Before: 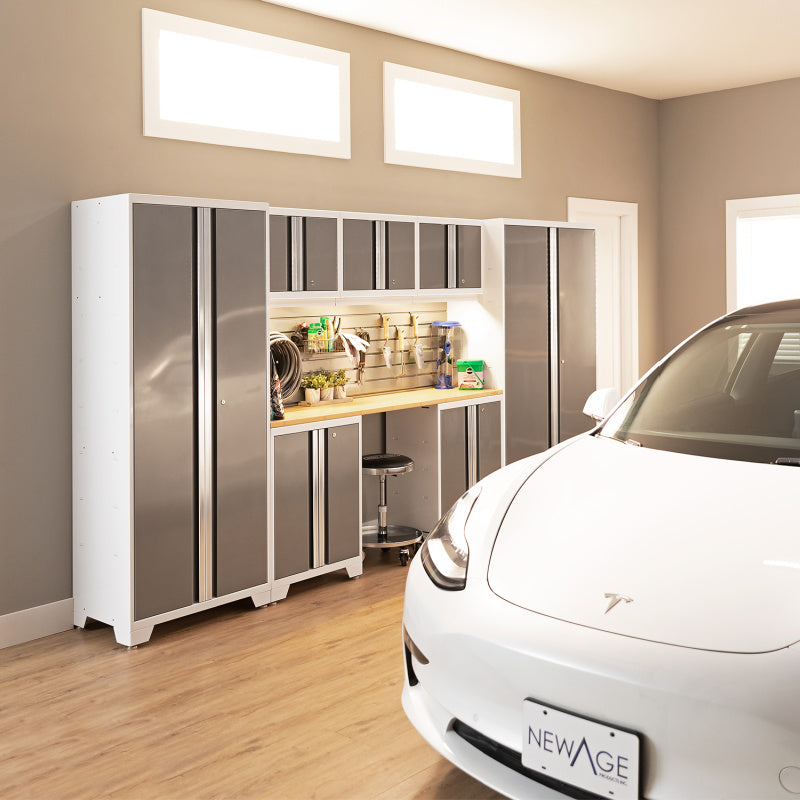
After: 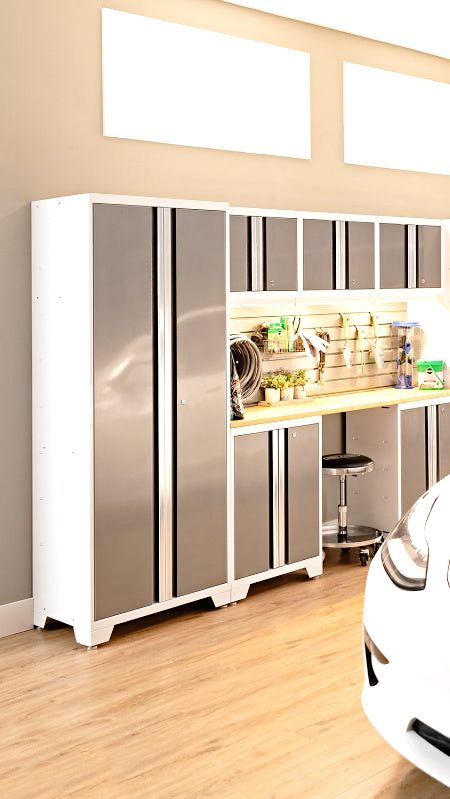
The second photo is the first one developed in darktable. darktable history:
crop: left 5.114%, right 38.589%
exposure: black level correction 0, exposure 0.5 EV, compensate exposure bias true, compensate highlight preservation false
tone curve: curves: ch0 [(0, 0) (0.003, 0.01) (0.011, 0.01) (0.025, 0.011) (0.044, 0.019) (0.069, 0.032) (0.1, 0.054) (0.136, 0.088) (0.177, 0.138) (0.224, 0.214) (0.277, 0.297) (0.335, 0.391) (0.399, 0.469) (0.468, 0.551) (0.543, 0.622) (0.623, 0.699) (0.709, 0.775) (0.801, 0.85) (0.898, 0.929) (1, 1)], preserve colors none
haze removal: compatibility mode true, adaptive false
